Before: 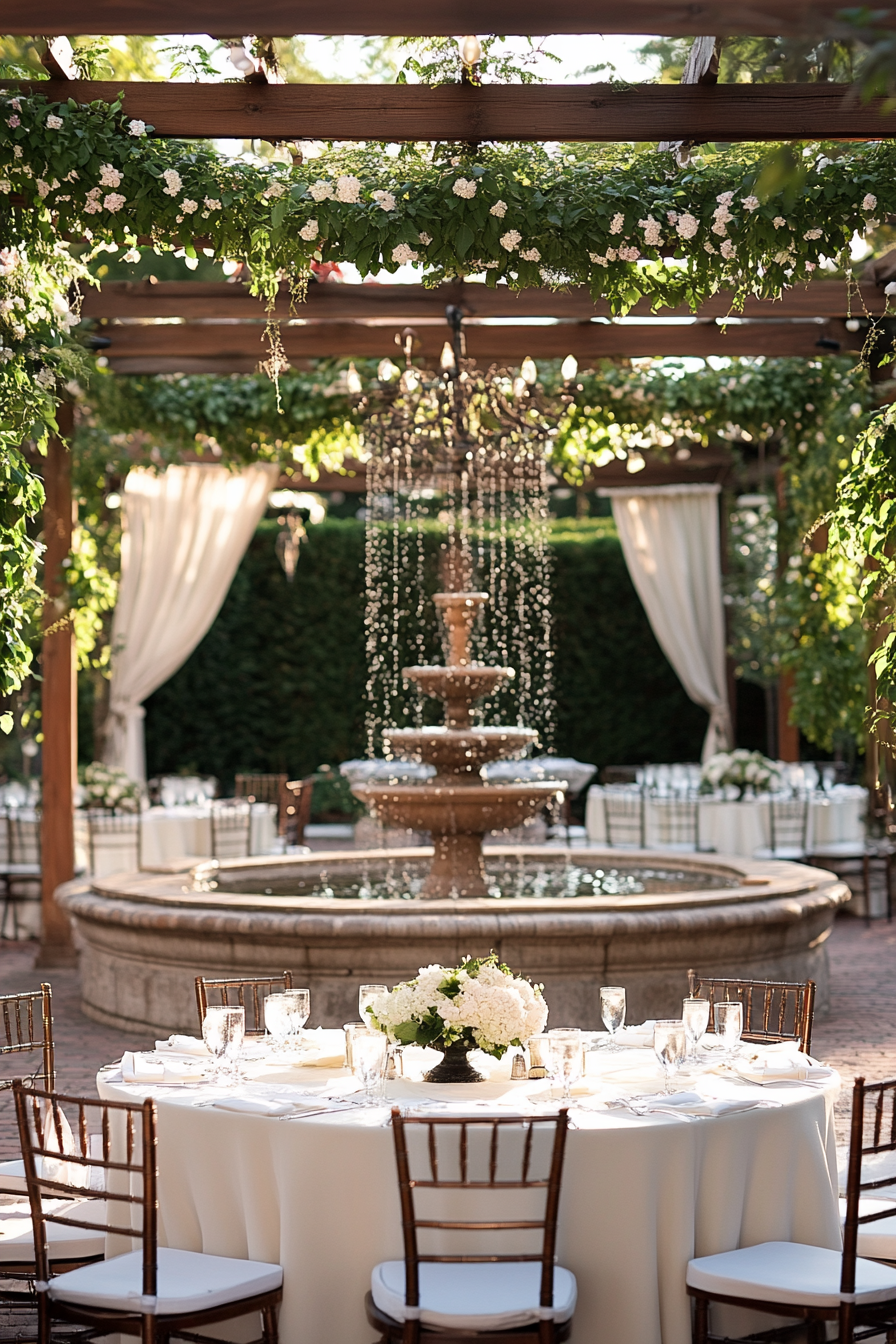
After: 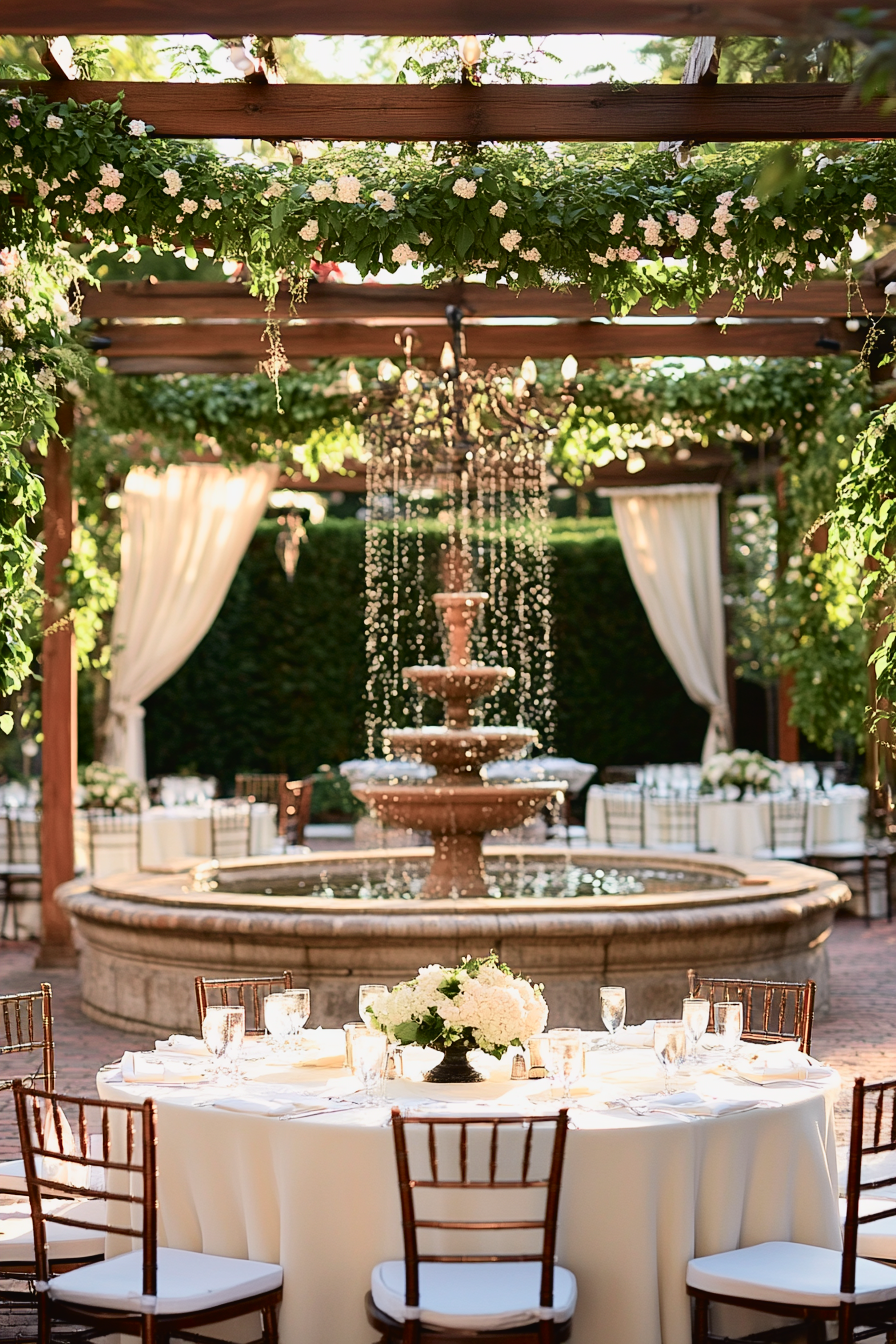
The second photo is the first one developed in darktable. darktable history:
tone curve: curves: ch0 [(0, 0.021) (0.049, 0.044) (0.152, 0.14) (0.328, 0.357) (0.473, 0.529) (0.641, 0.705) (0.868, 0.887) (1, 0.969)]; ch1 [(0, 0) (0.322, 0.328) (0.43, 0.425) (0.474, 0.466) (0.502, 0.503) (0.522, 0.526) (0.564, 0.591) (0.602, 0.632) (0.677, 0.701) (0.859, 0.885) (1, 1)]; ch2 [(0, 0) (0.33, 0.301) (0.447, 0.44) (0.502, 0.505) (0.535, 0.554) (0.565, 0.598) (0.618, 0.629) (1, 1)], color space Lab, independent channels, preserve colors none
